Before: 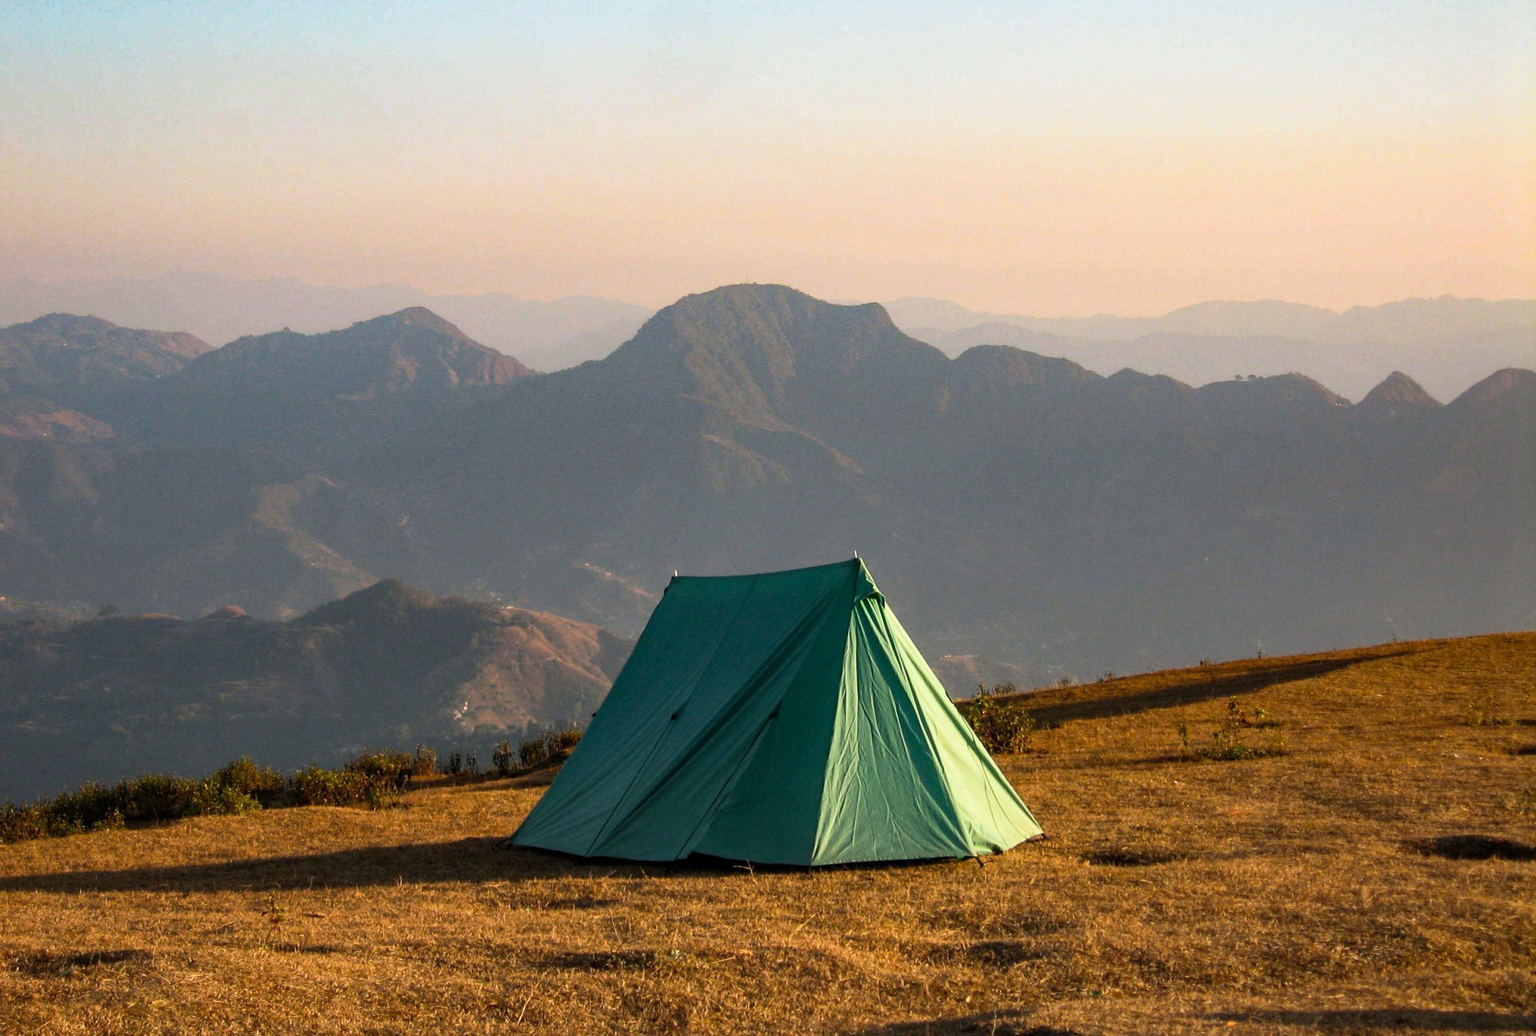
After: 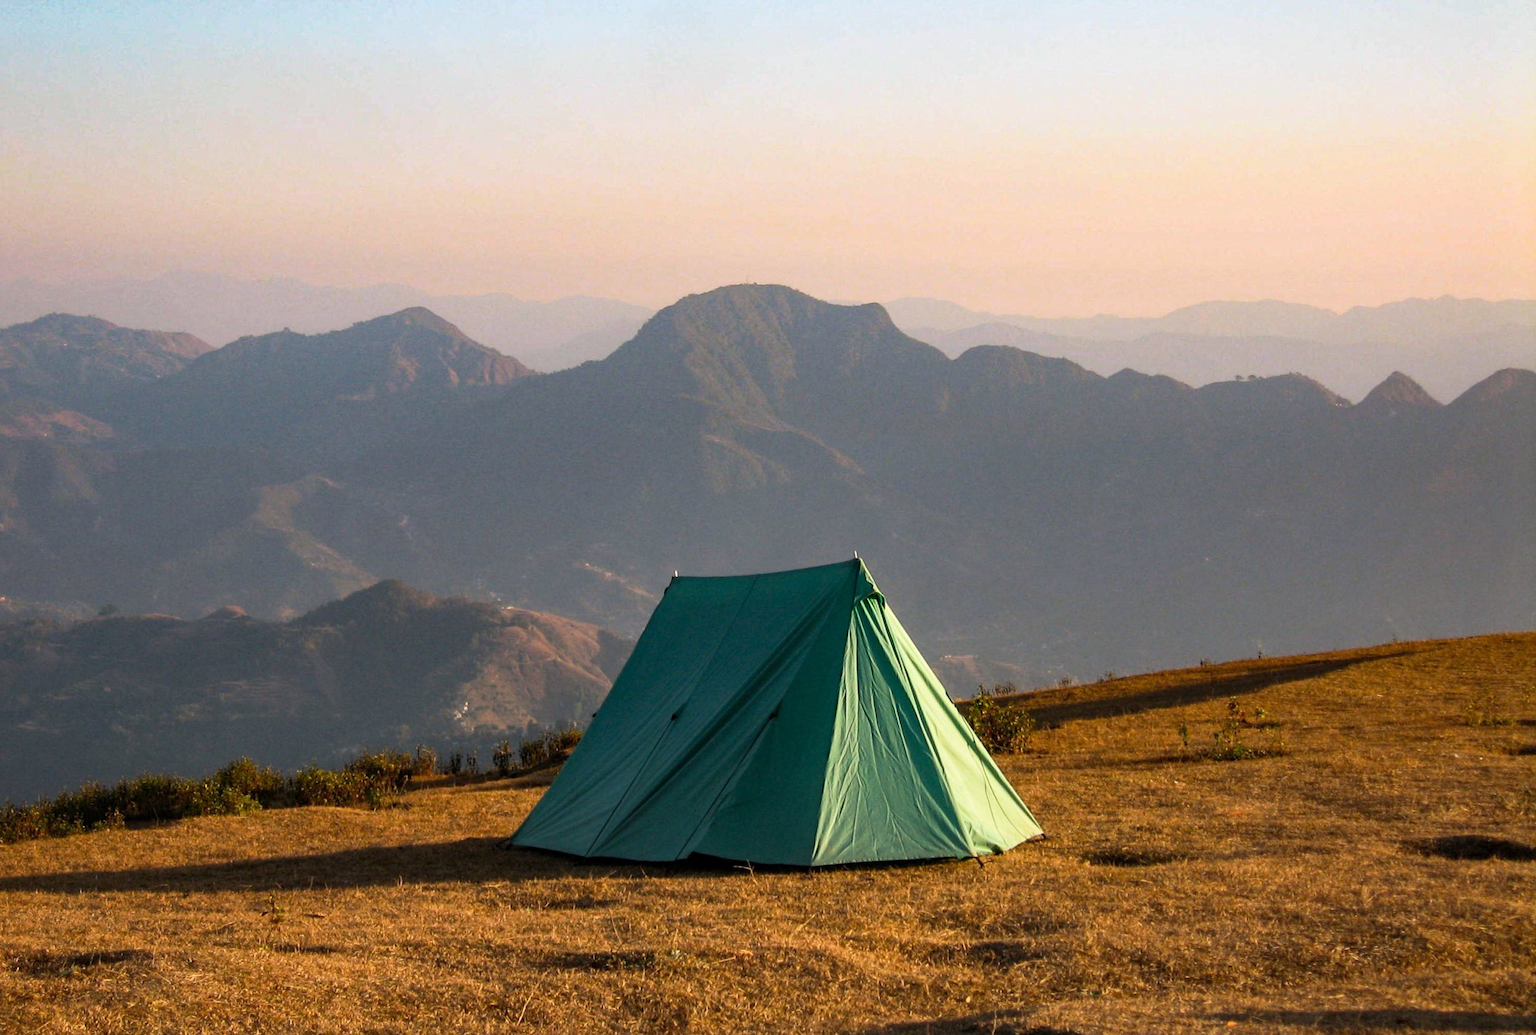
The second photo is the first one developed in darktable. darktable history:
exposure: compensate highlight preservation false
white balance: red 1.009, blue 1.027
